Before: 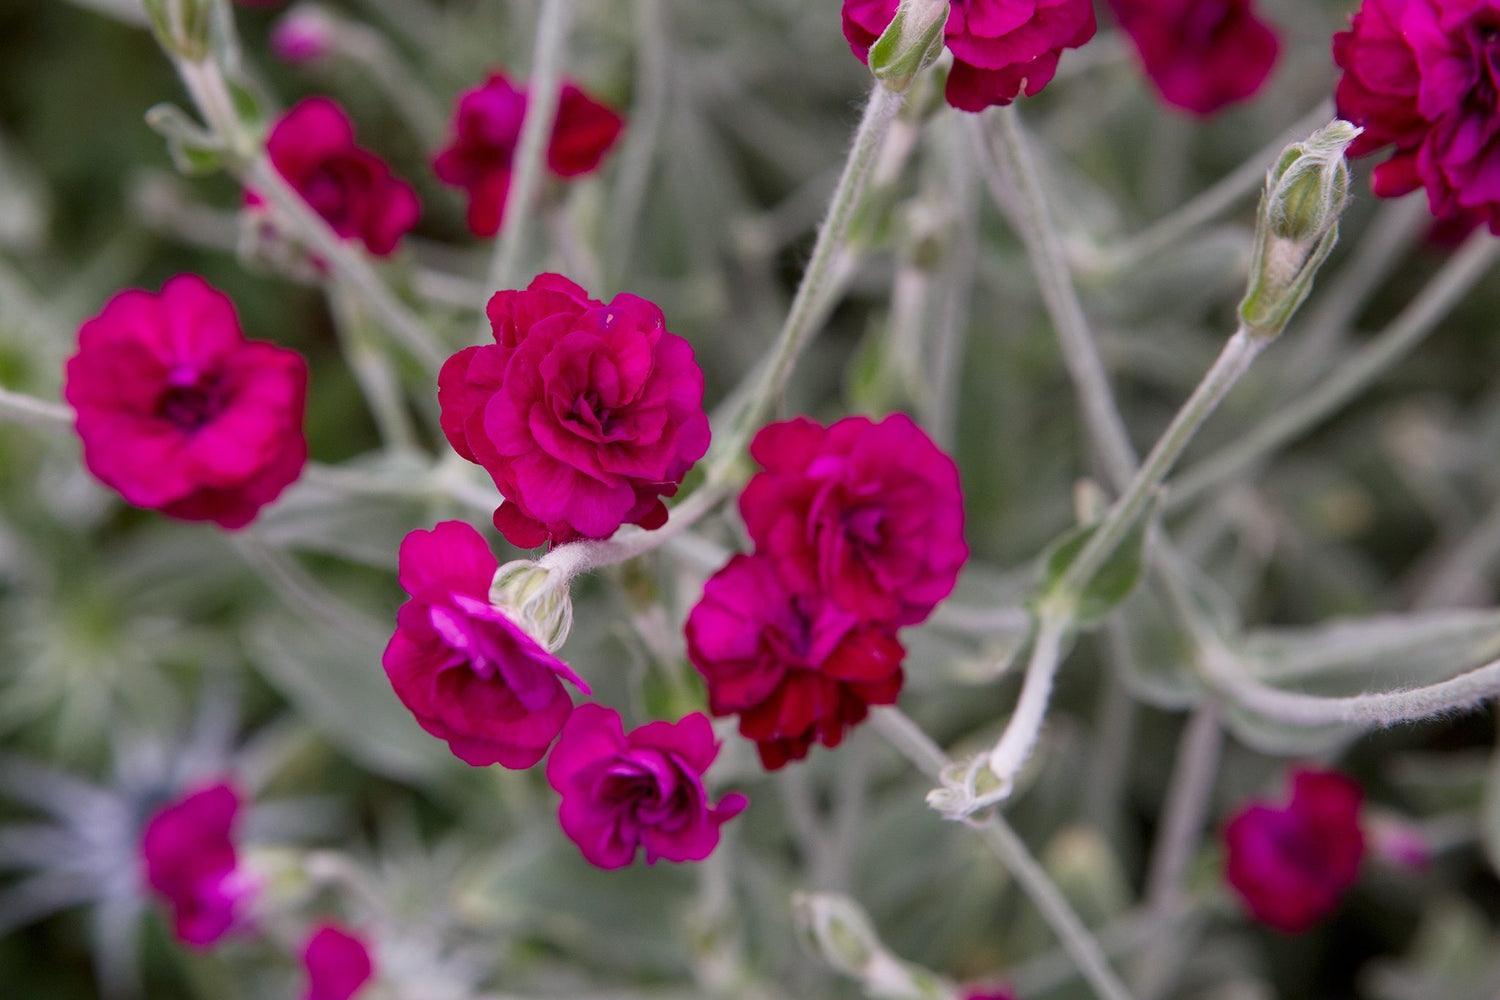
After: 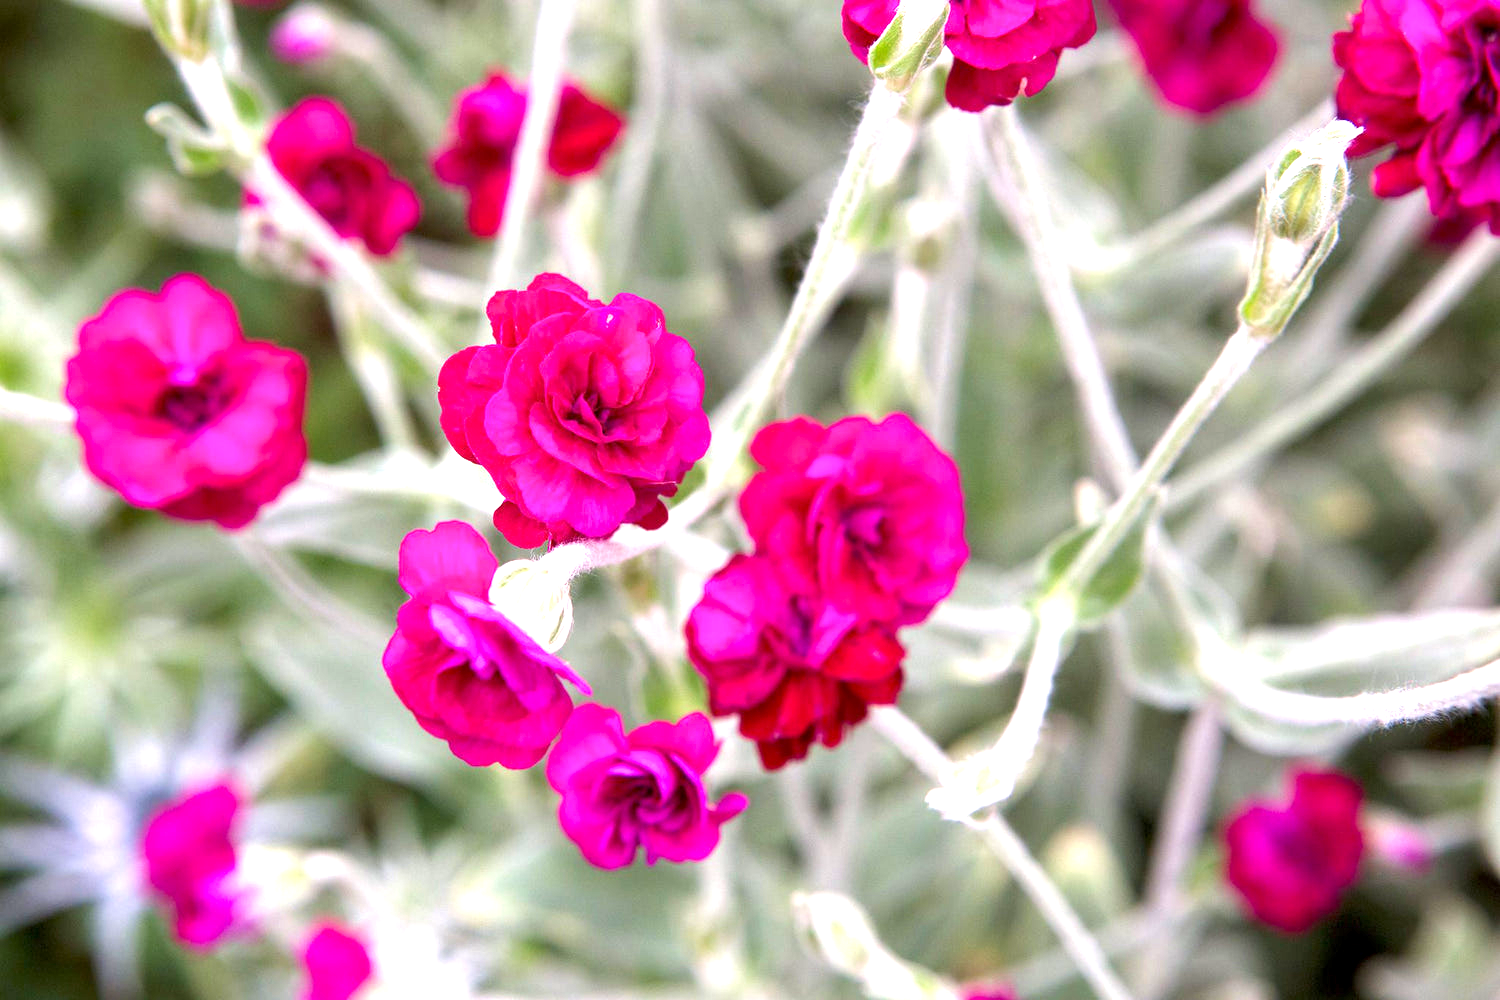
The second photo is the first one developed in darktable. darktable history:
exposure: black level correction 0.001, exposure 1.725 EV, compensate highlight preservation false
velvia: strength 14.67%
